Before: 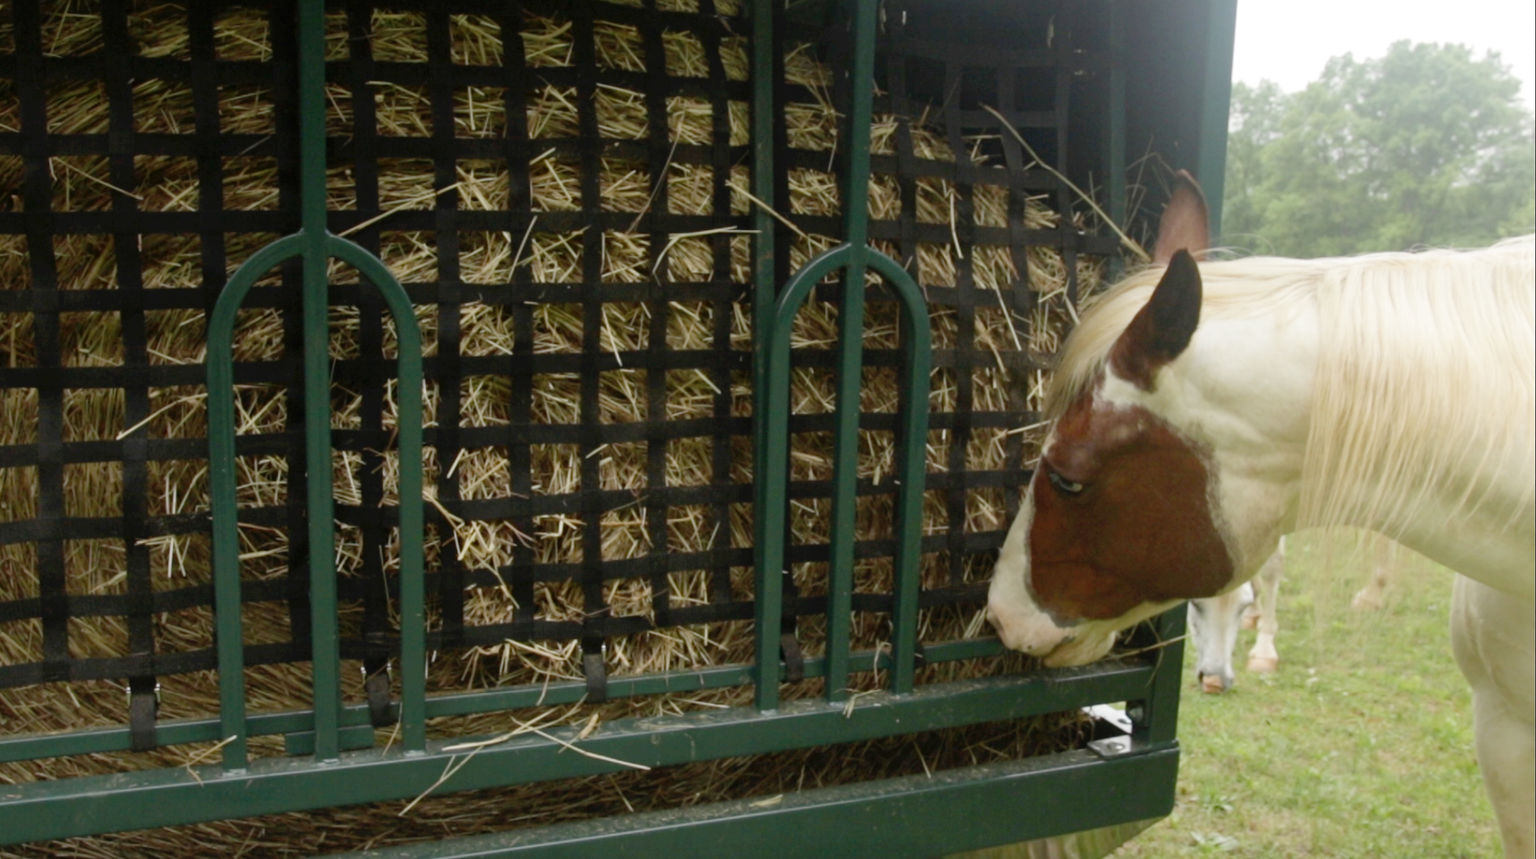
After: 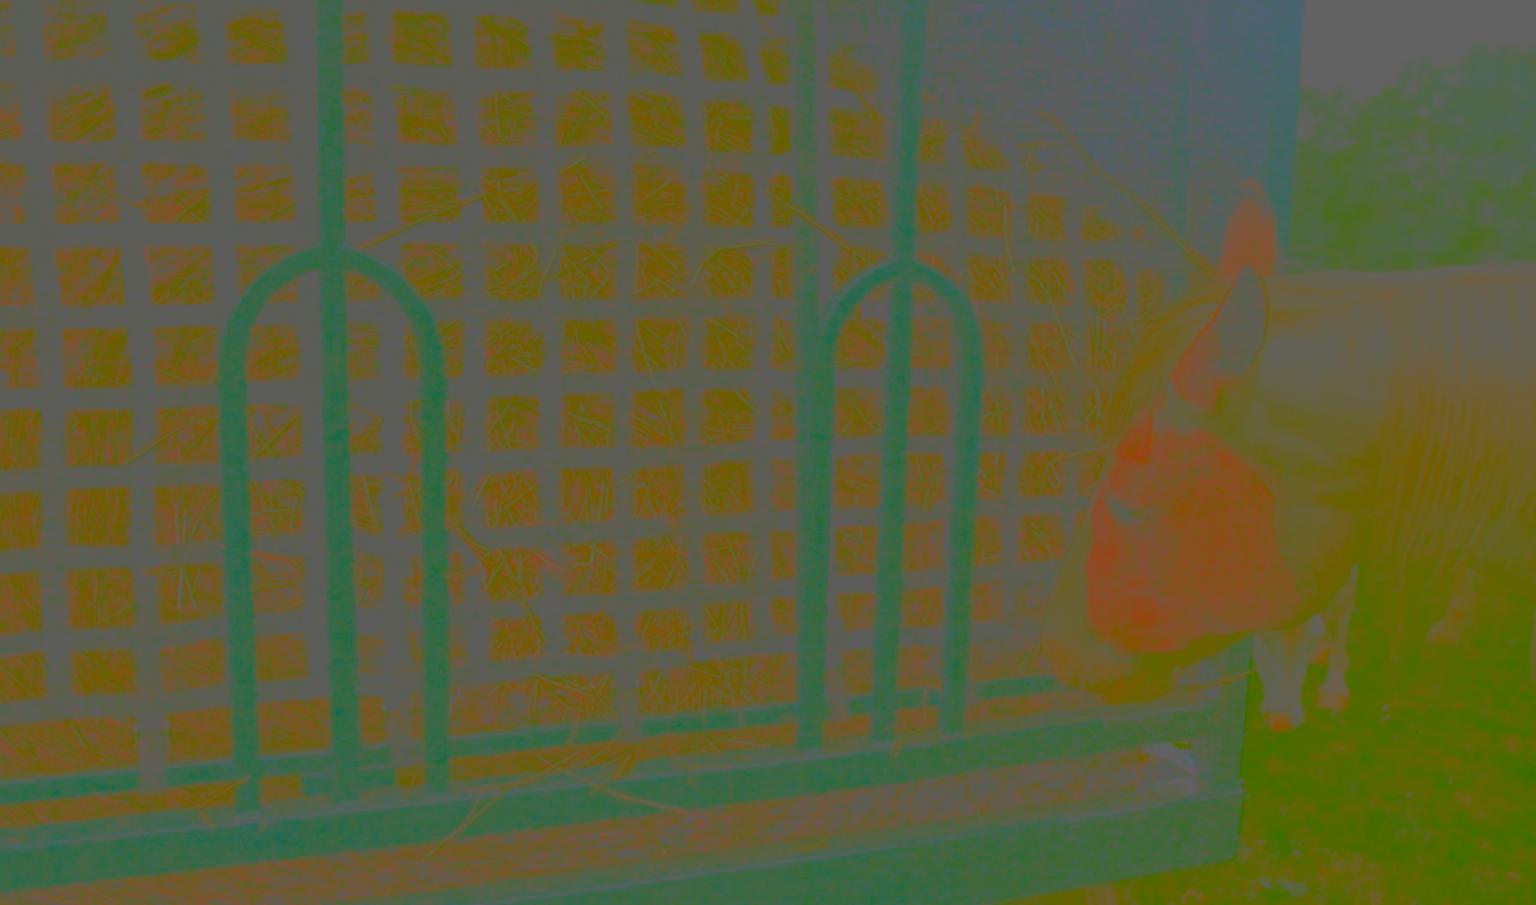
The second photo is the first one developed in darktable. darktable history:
crop and rotate: left 0%, right 5.22%
contrast brightness saturation: contrast -0.976, brightness -0.156, saturation 0.761
